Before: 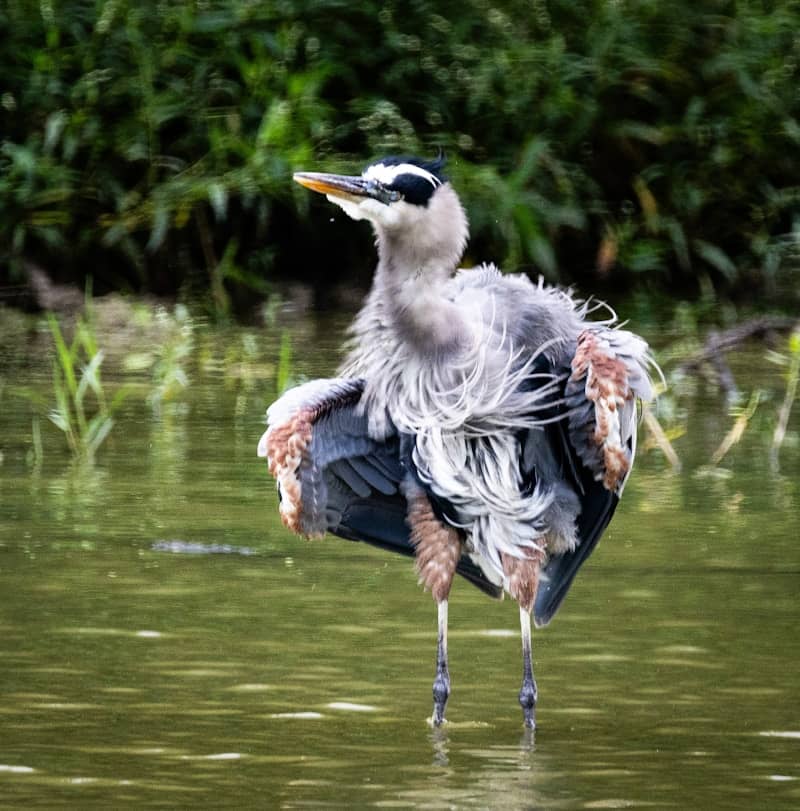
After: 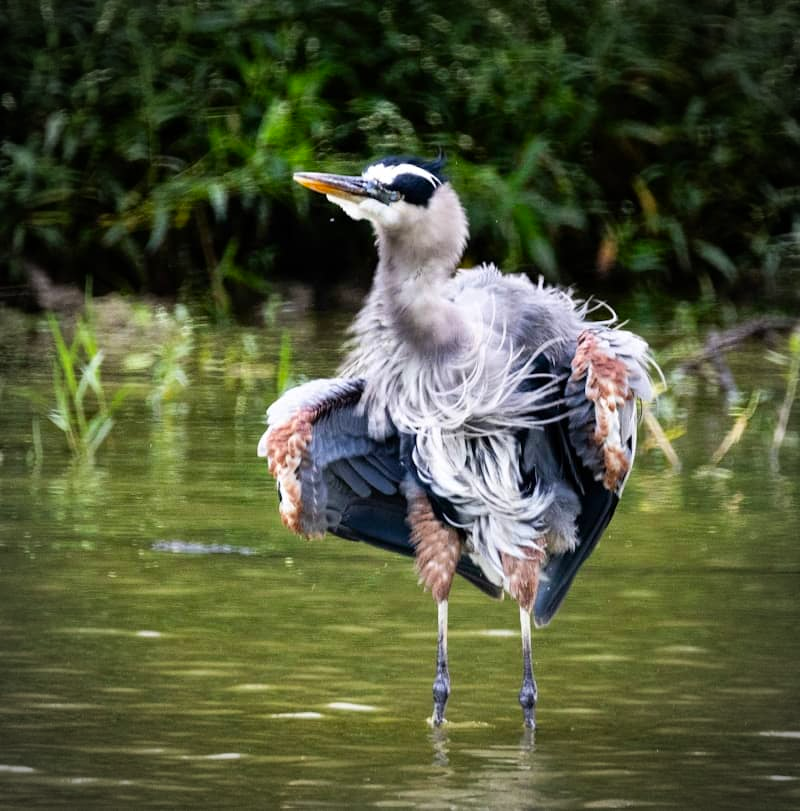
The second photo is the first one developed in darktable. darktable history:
vignetting: automatic ratio true, unbound false
contrast brightness saturation: contrast 0.045, saturation 0.157
